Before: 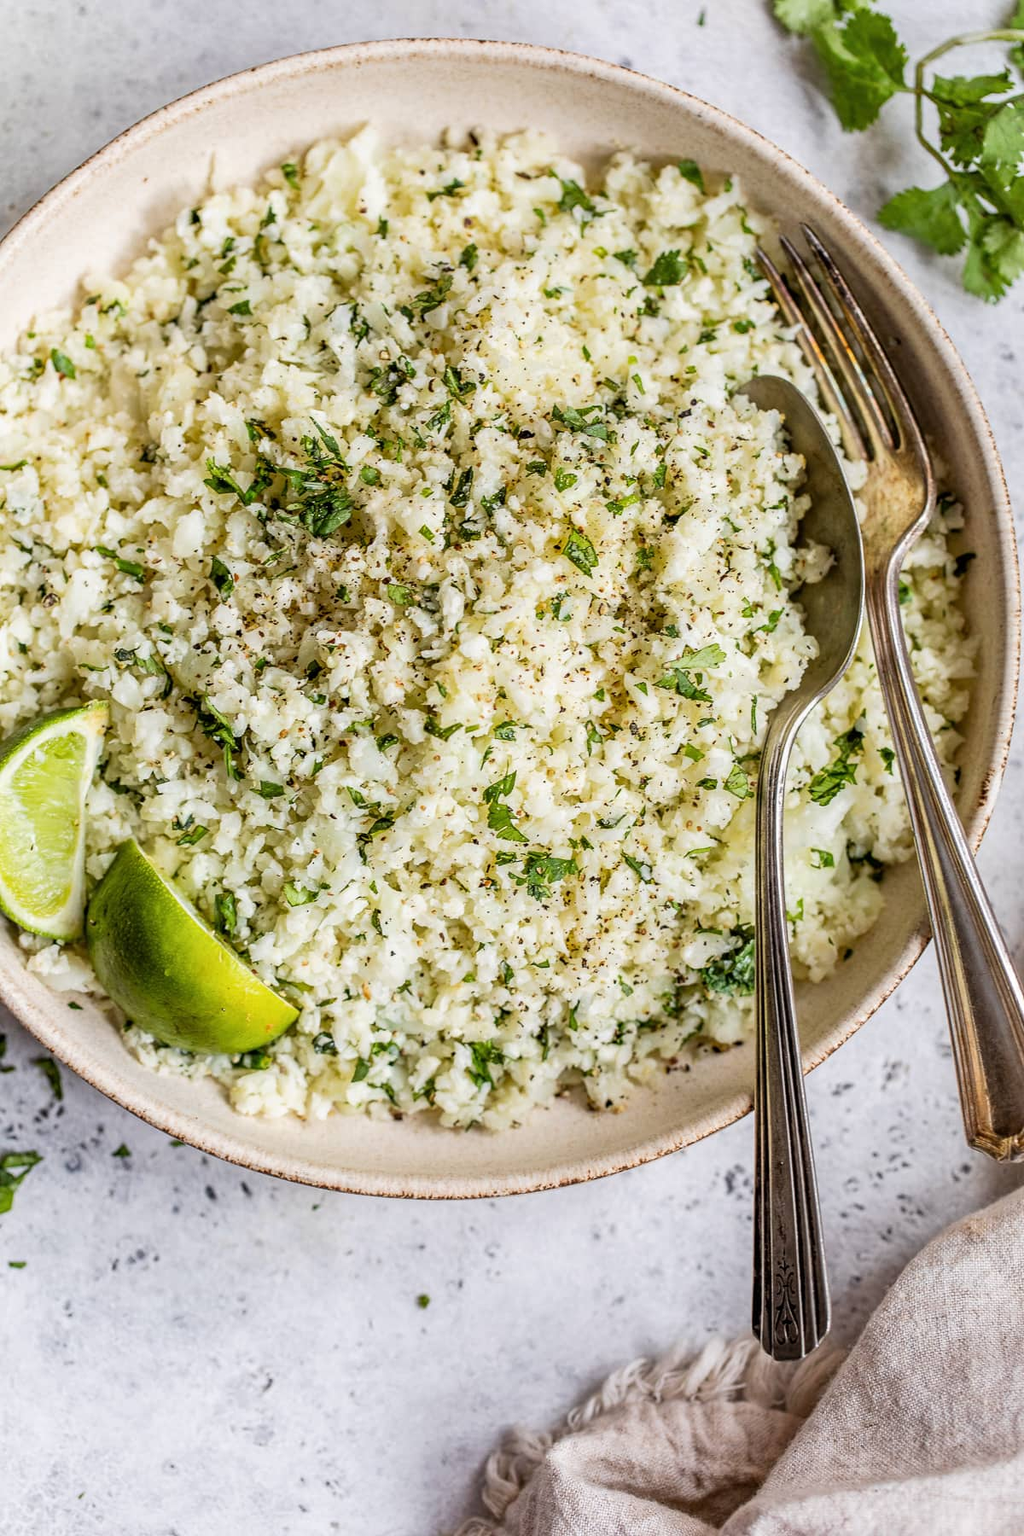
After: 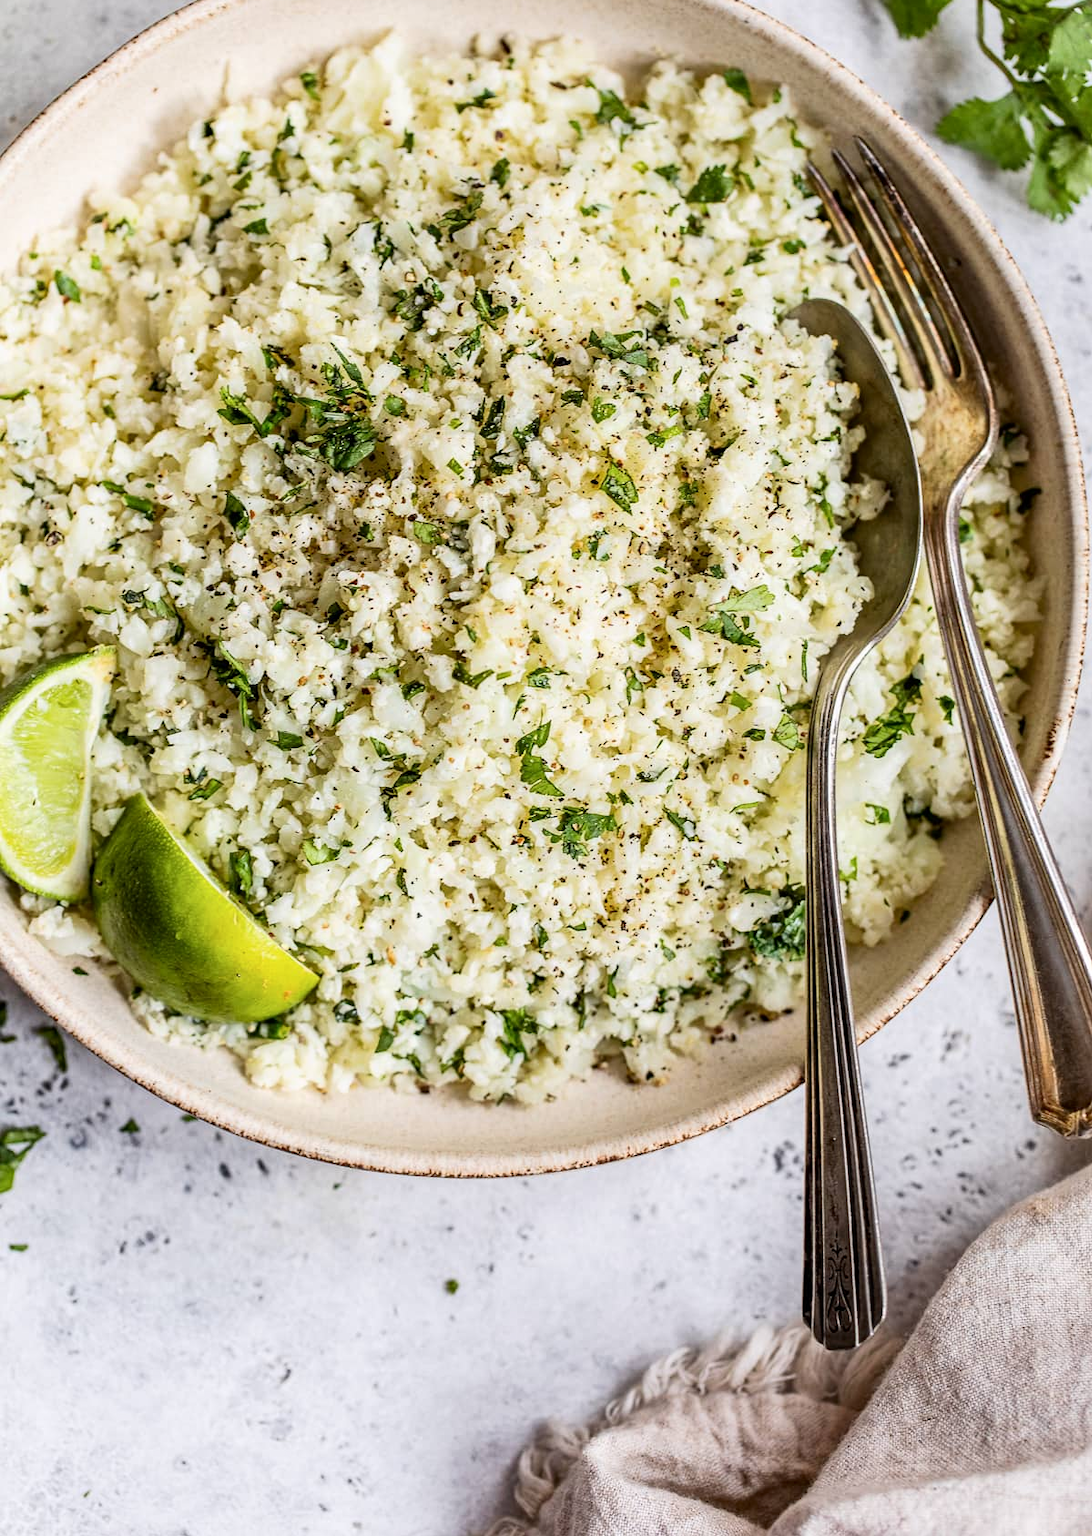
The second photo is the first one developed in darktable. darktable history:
crop and rotate: top 6.272%
contrast brightness saturation: contrast 0.139
